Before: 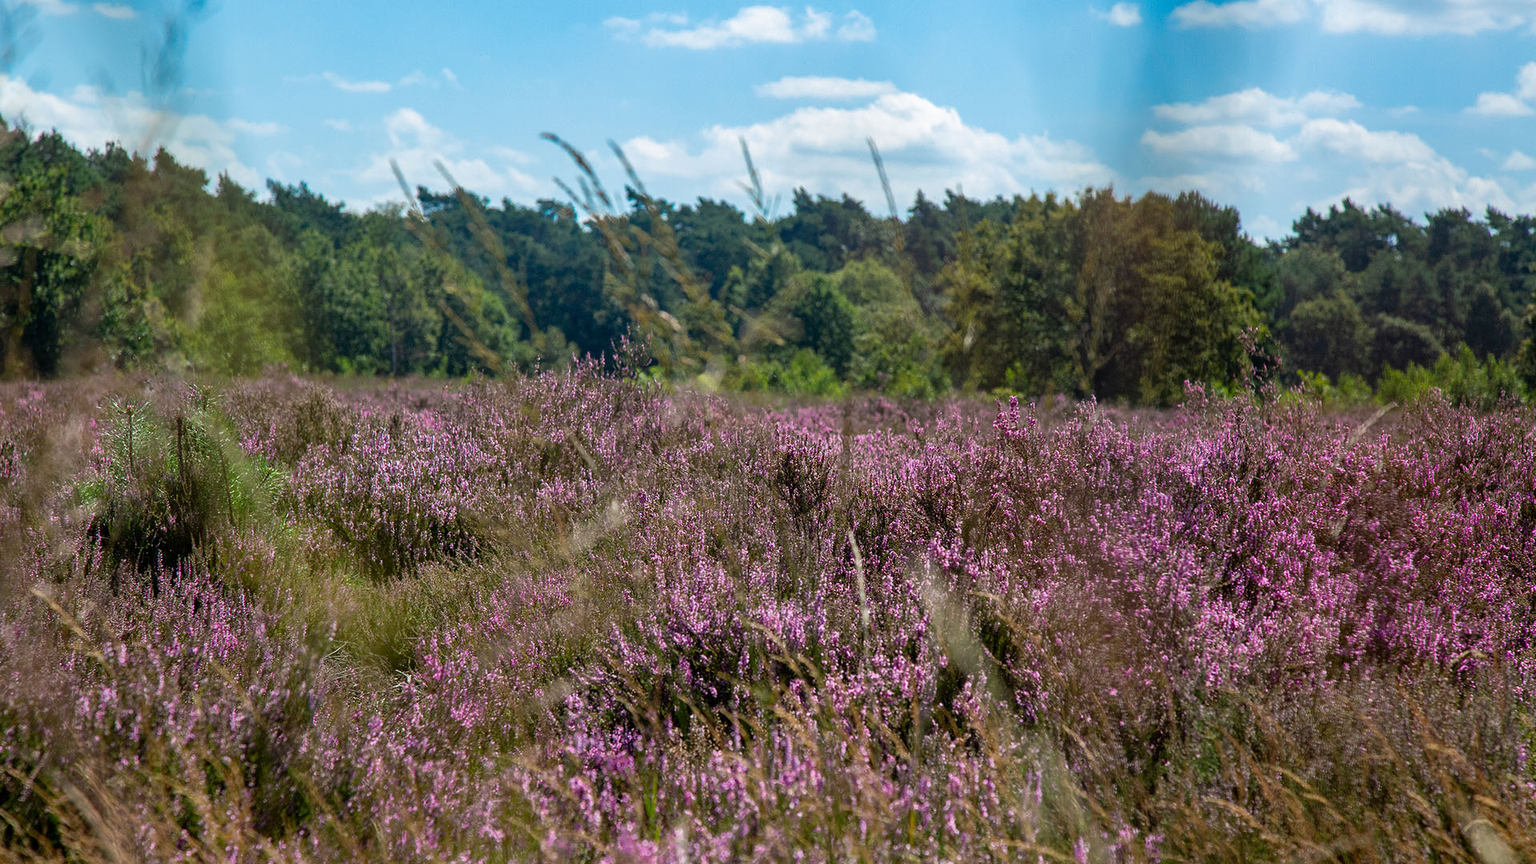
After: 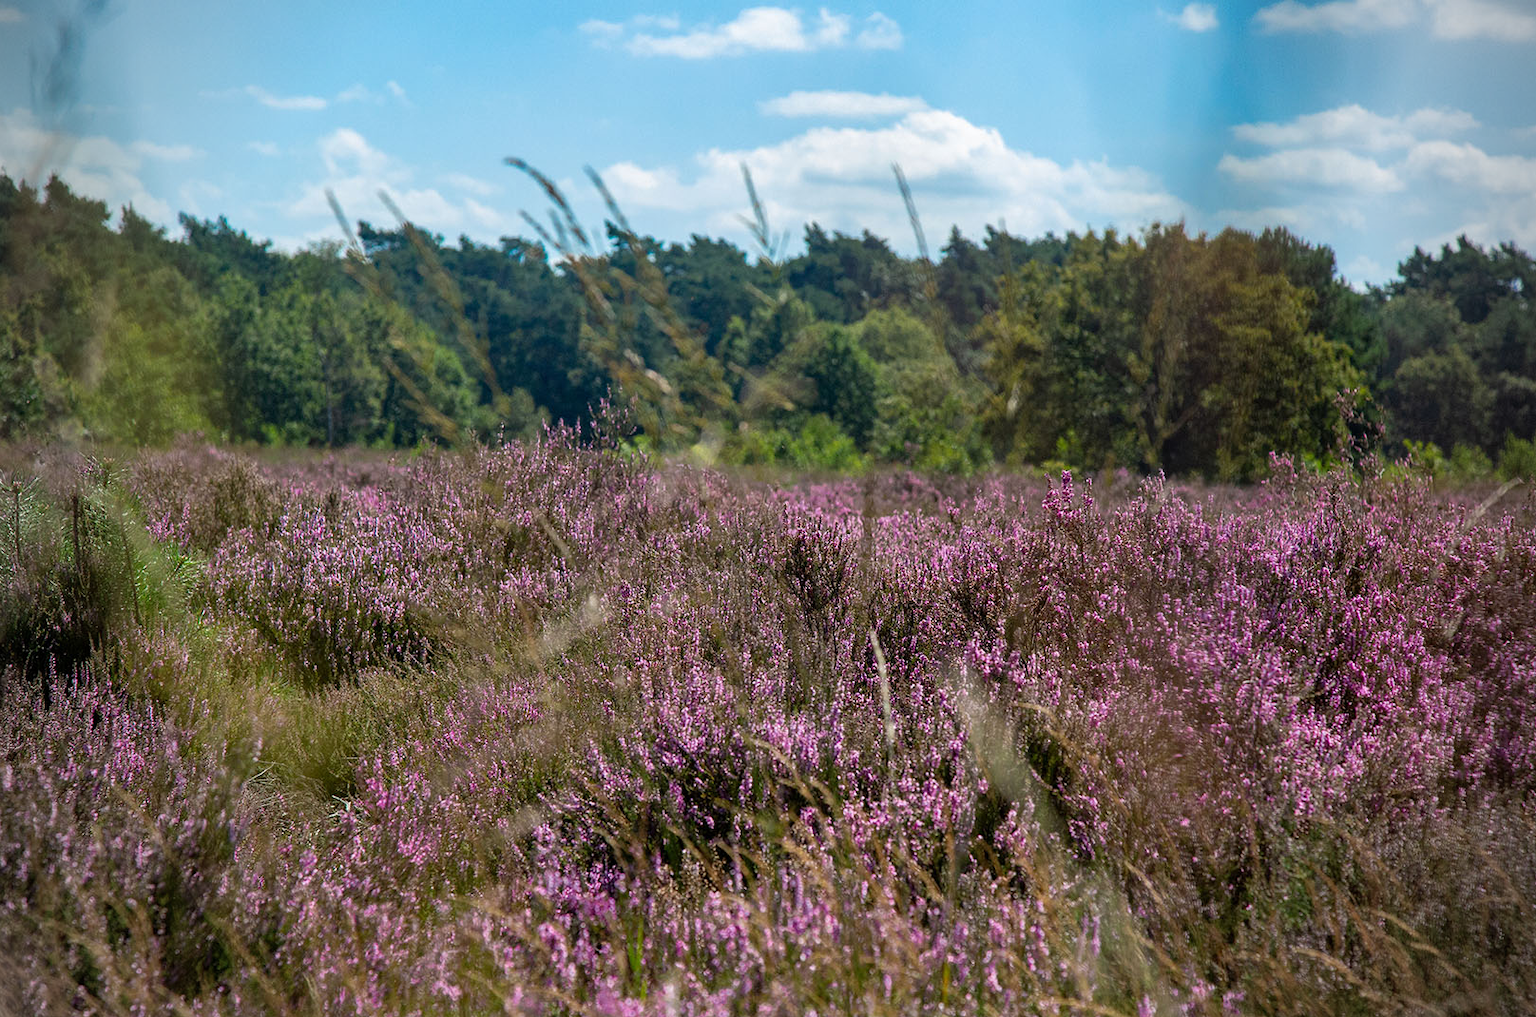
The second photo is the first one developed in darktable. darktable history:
crop: left 7.598%, right 7.873%
vignetting: on, module defaults
